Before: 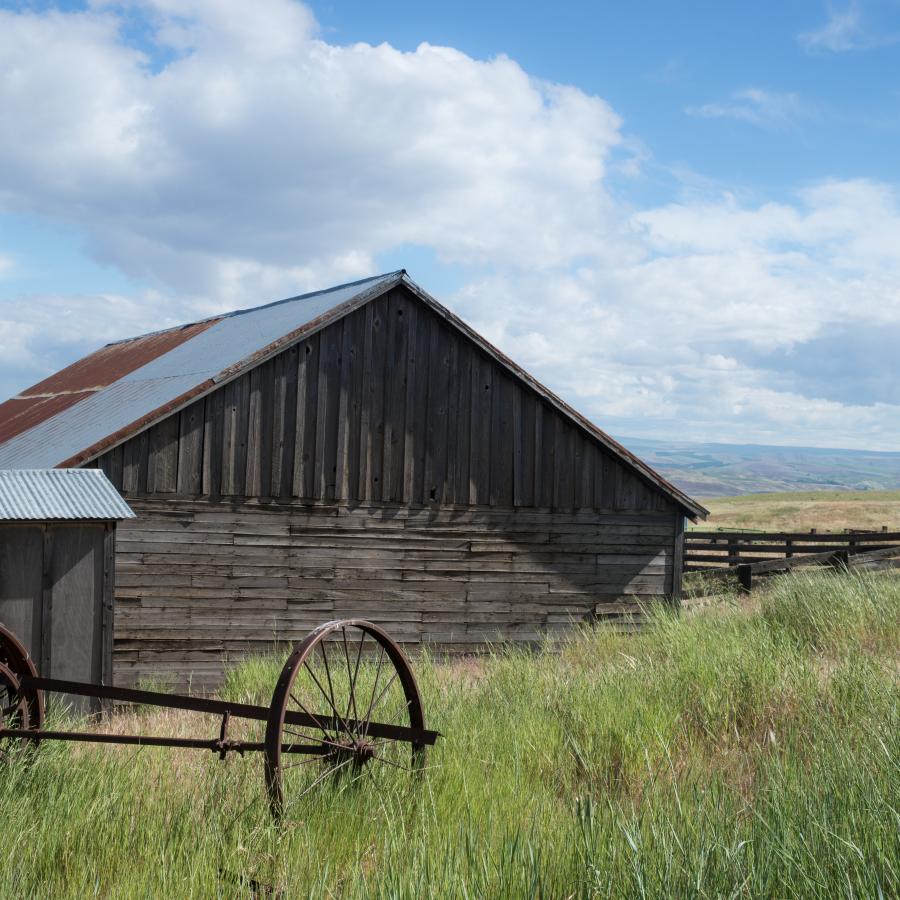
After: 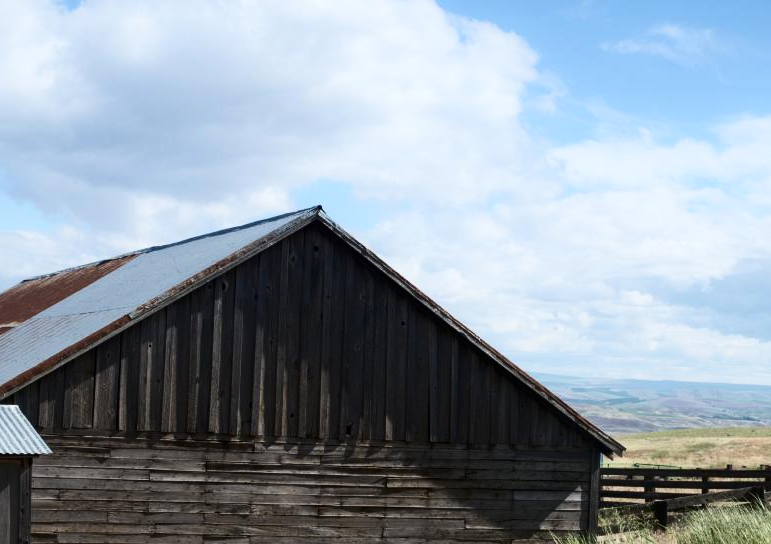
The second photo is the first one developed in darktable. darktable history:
crop and rotate: left 9.345%, top 7.22%, right 4.982%, bottom 32.331%
contrast brightness saturation: contrast 0.28
